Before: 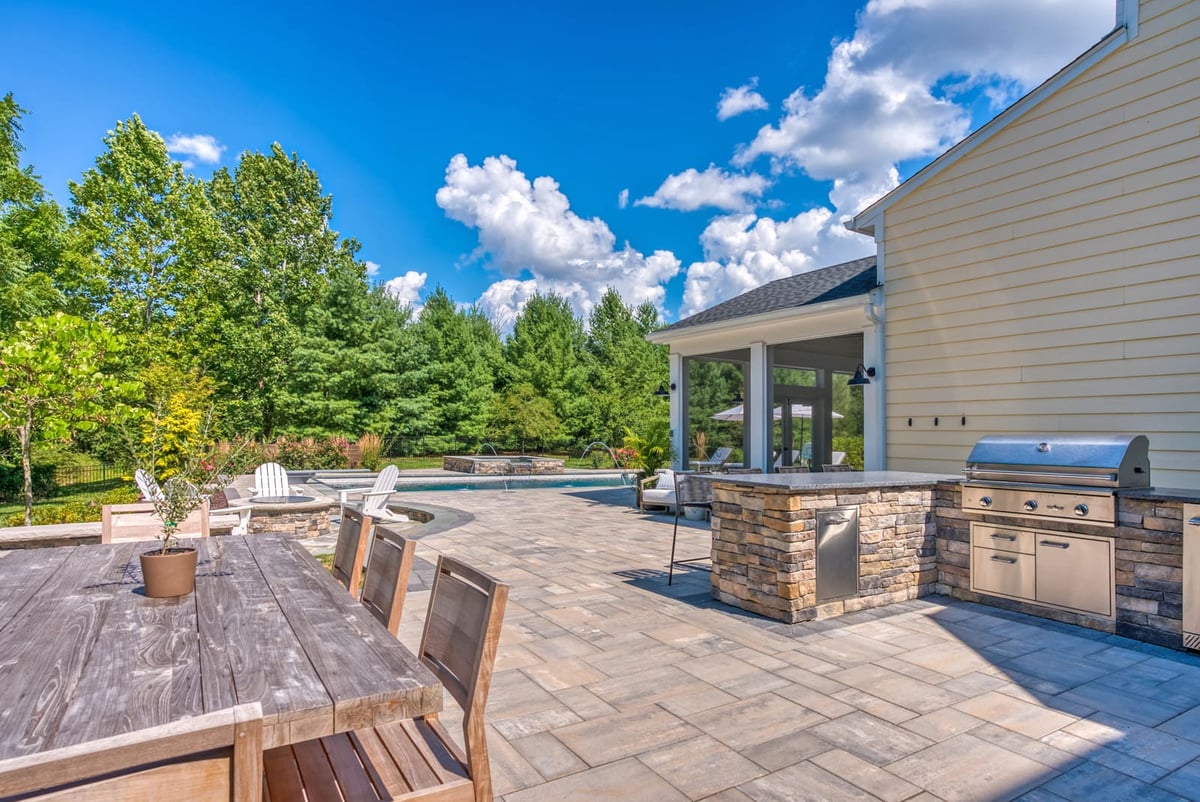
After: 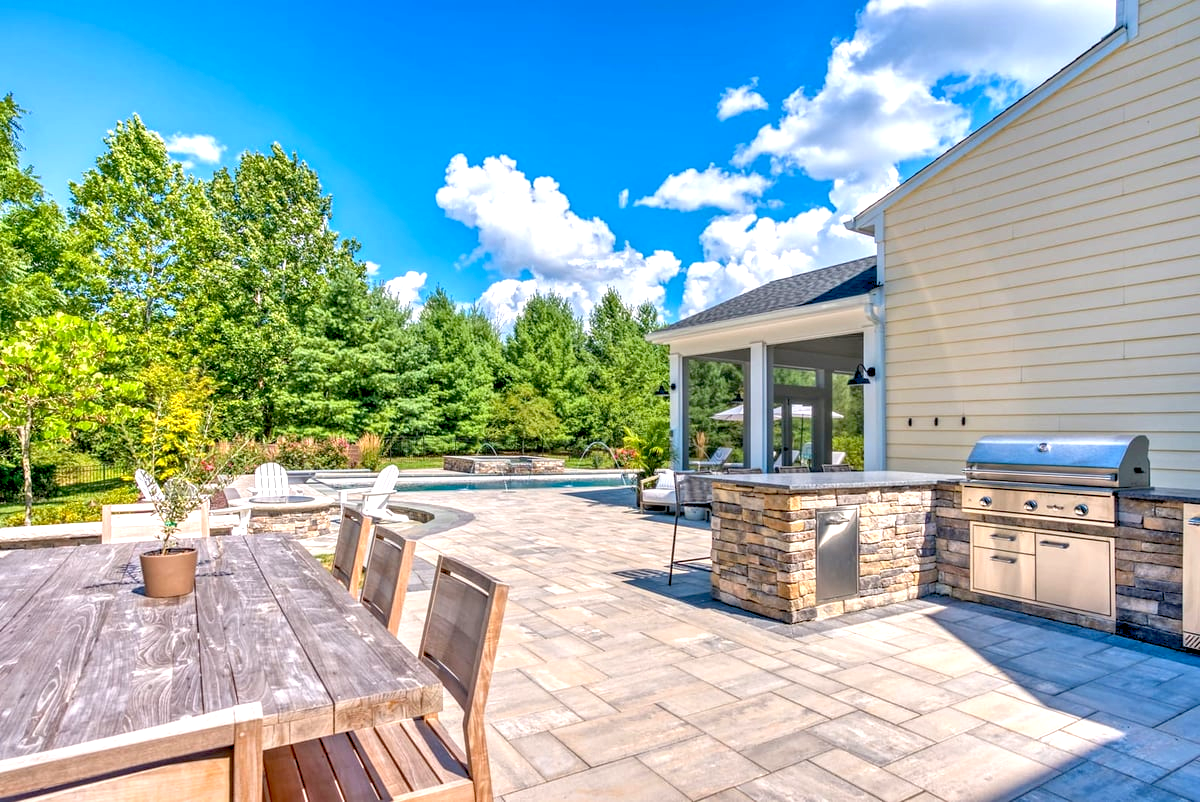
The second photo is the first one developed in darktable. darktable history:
levels: mode automatic
exposure: black level correction 0.012, exposure 0.7 EV, compensate exposure bias true, compensate highlight preservation false
